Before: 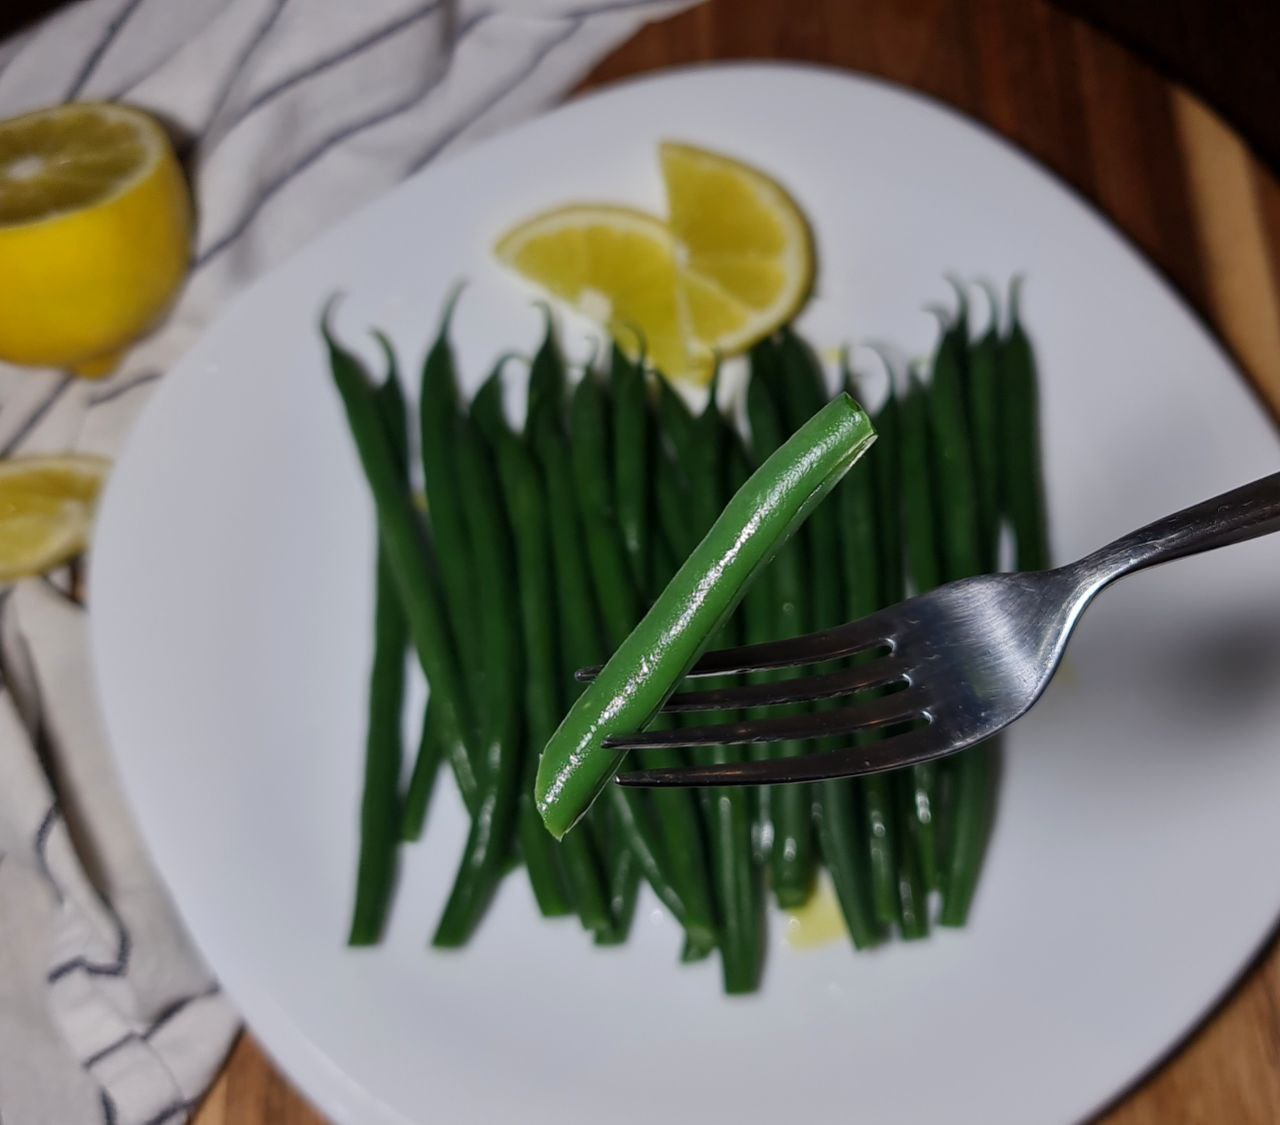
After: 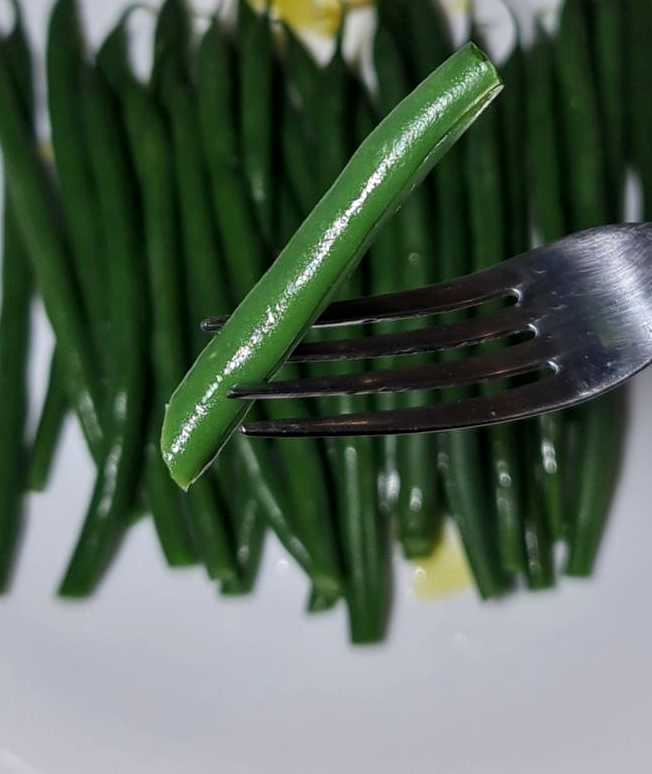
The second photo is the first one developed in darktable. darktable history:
crop and rotate: left 29.237%, top 31.152%, right 19.807%
local contrast: on, module defaults
exposure: exposure 0.15 EV, compensate highlight preservation false
